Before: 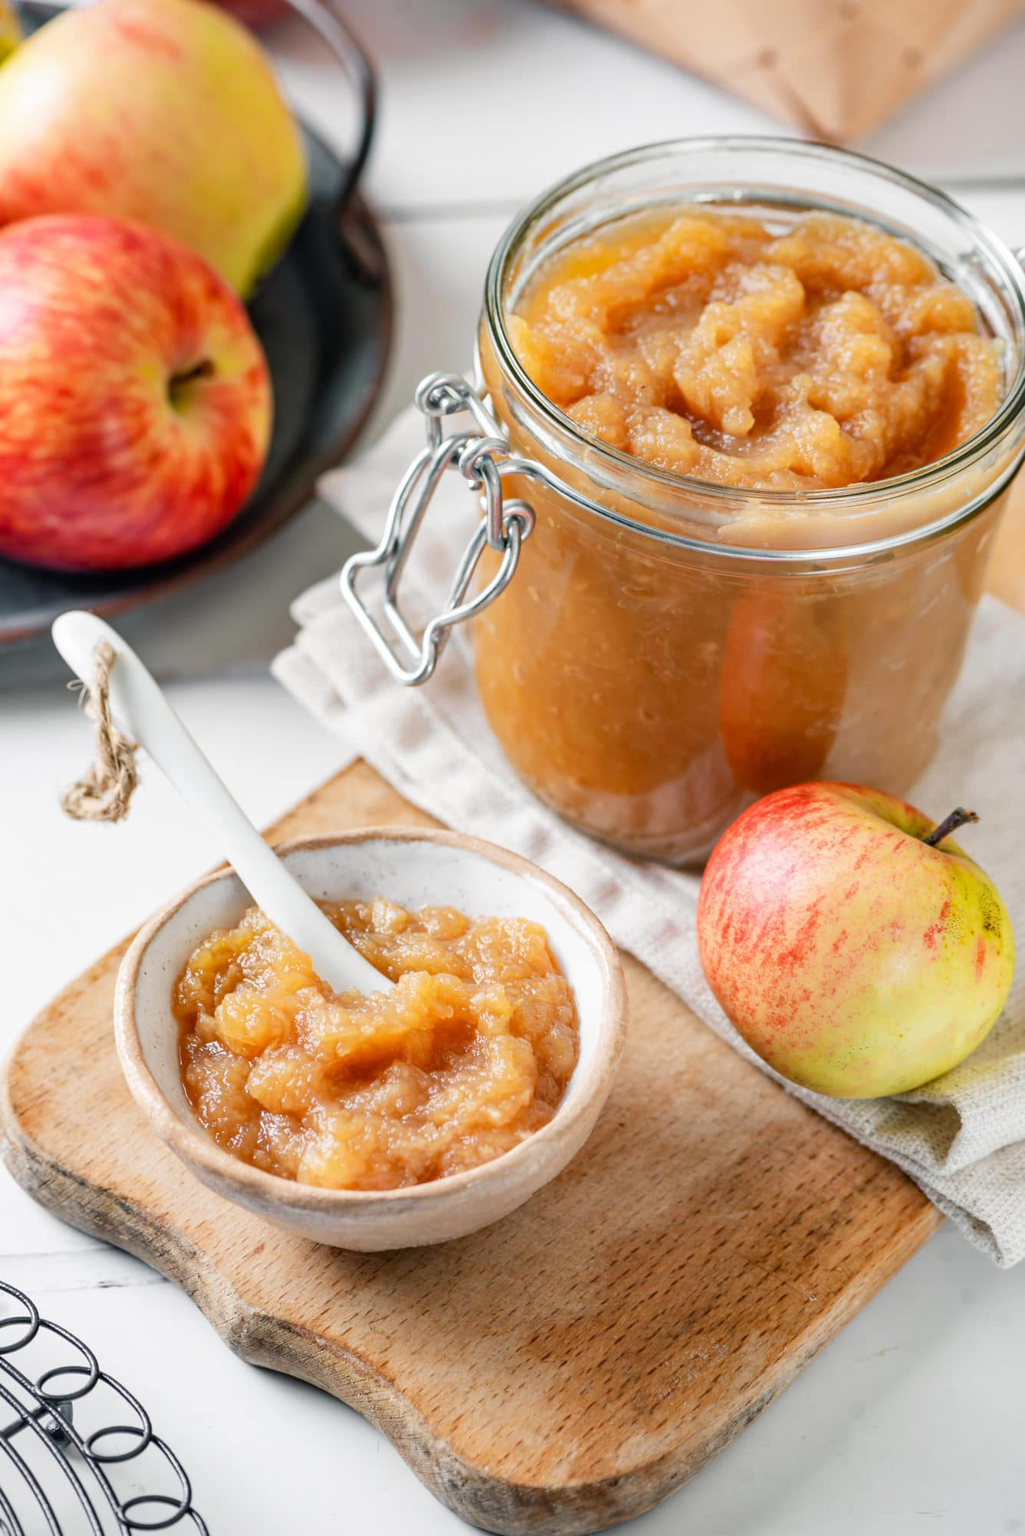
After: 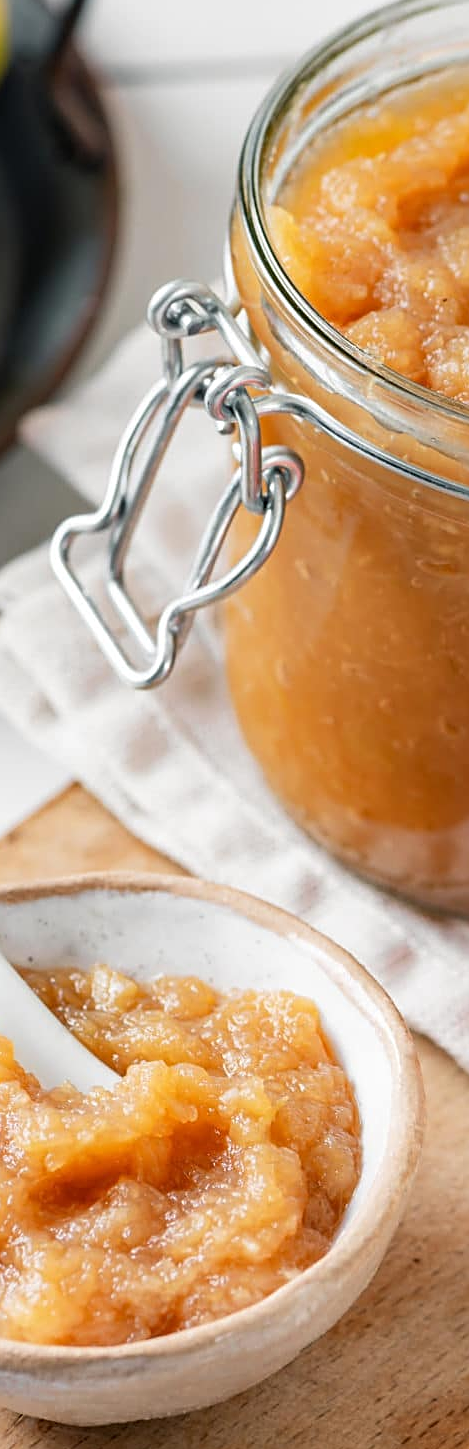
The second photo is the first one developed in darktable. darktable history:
crop and rotate: left 29.476%, top 10.214%, right 35.32%, bottom 17.333%
sharpen: on, module defaults
